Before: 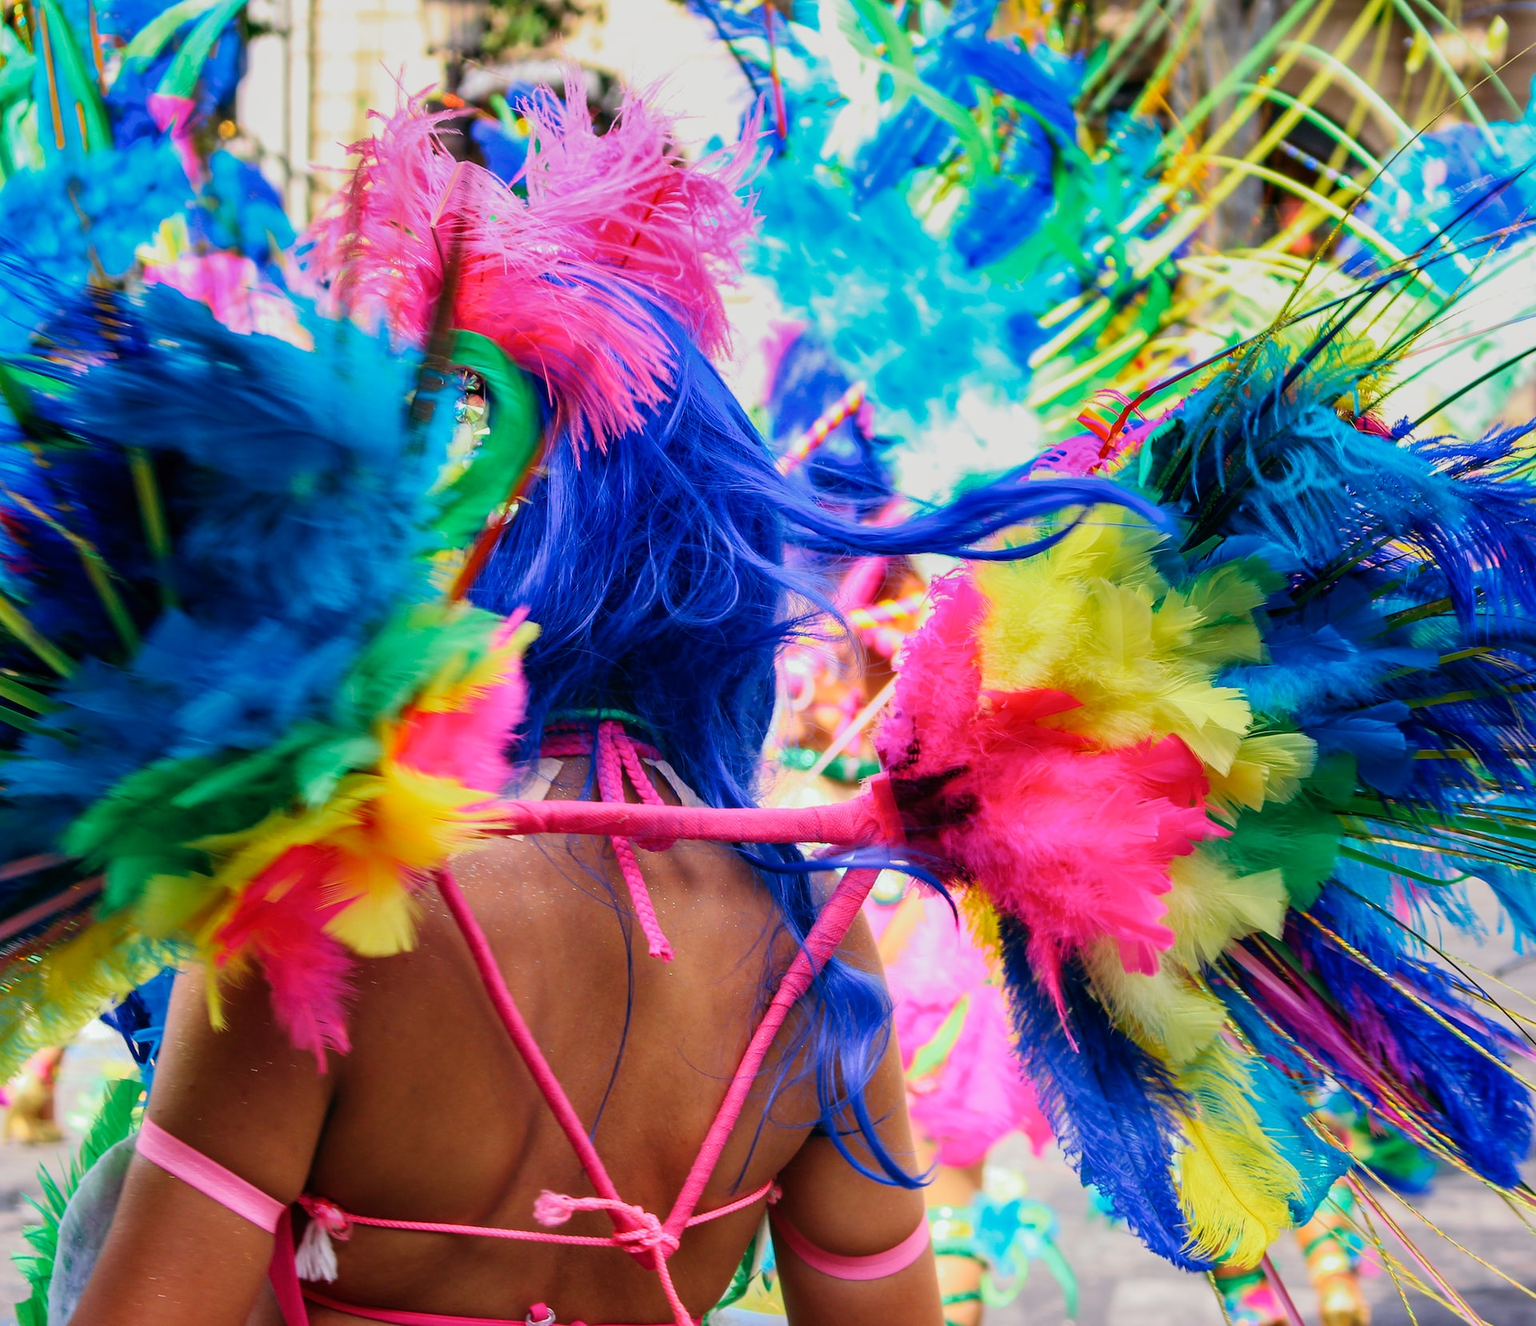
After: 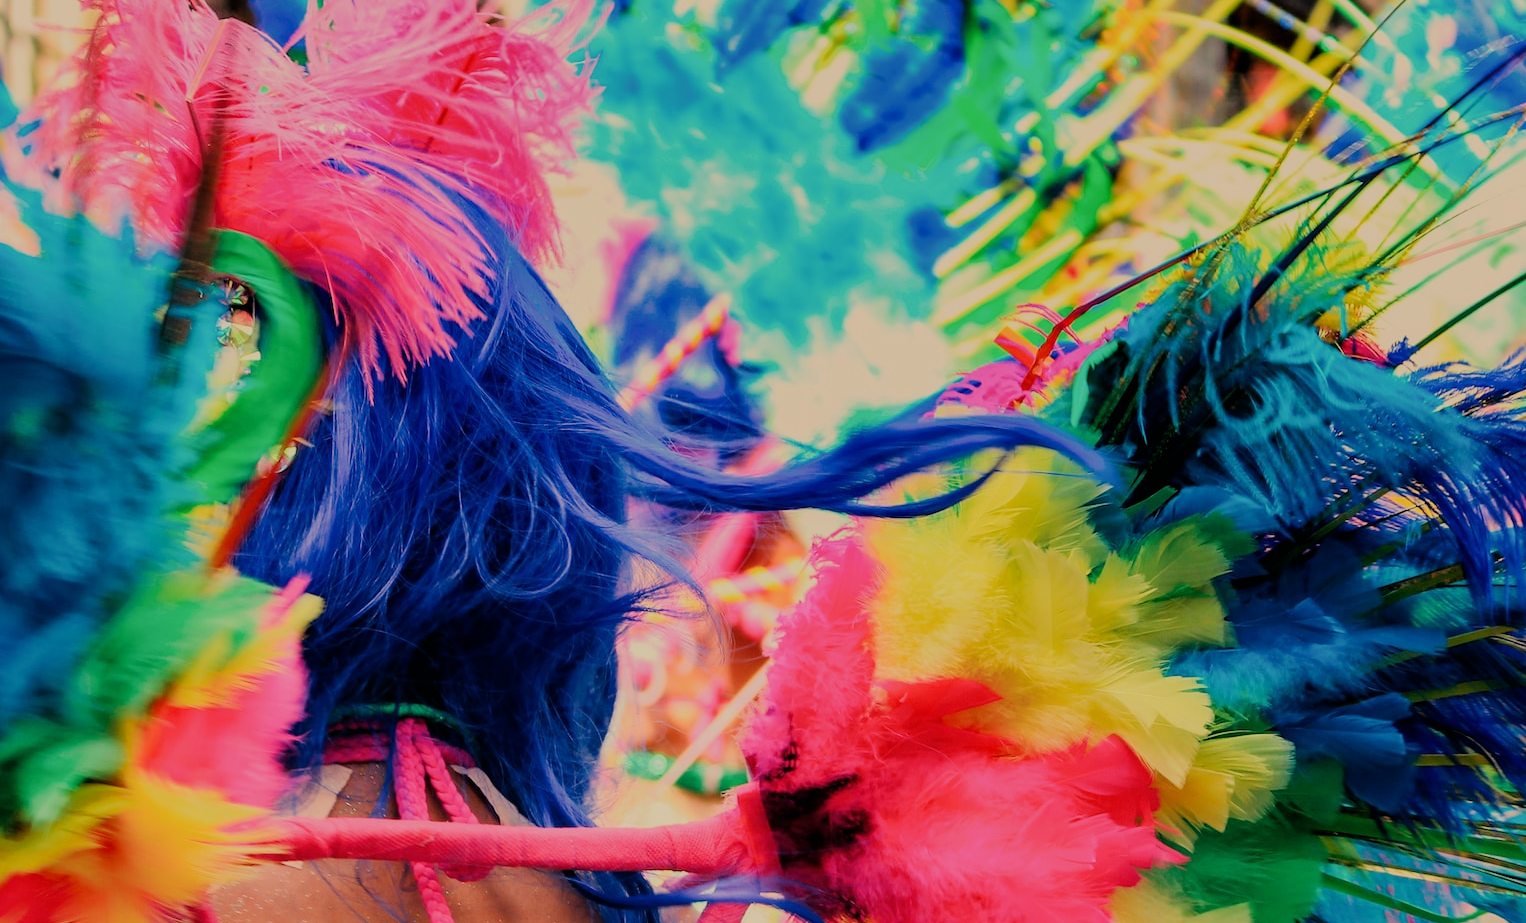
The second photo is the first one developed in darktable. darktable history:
crop: left 18.38%, top 11.092%, right 2.134%, bottom 33.217%
white balance: red 1.138, green 0.996, blue 0.812
filmic rgb: black relative exposure -6.98 EV, white relative exposure 5.63 EV, hardness 2.86
